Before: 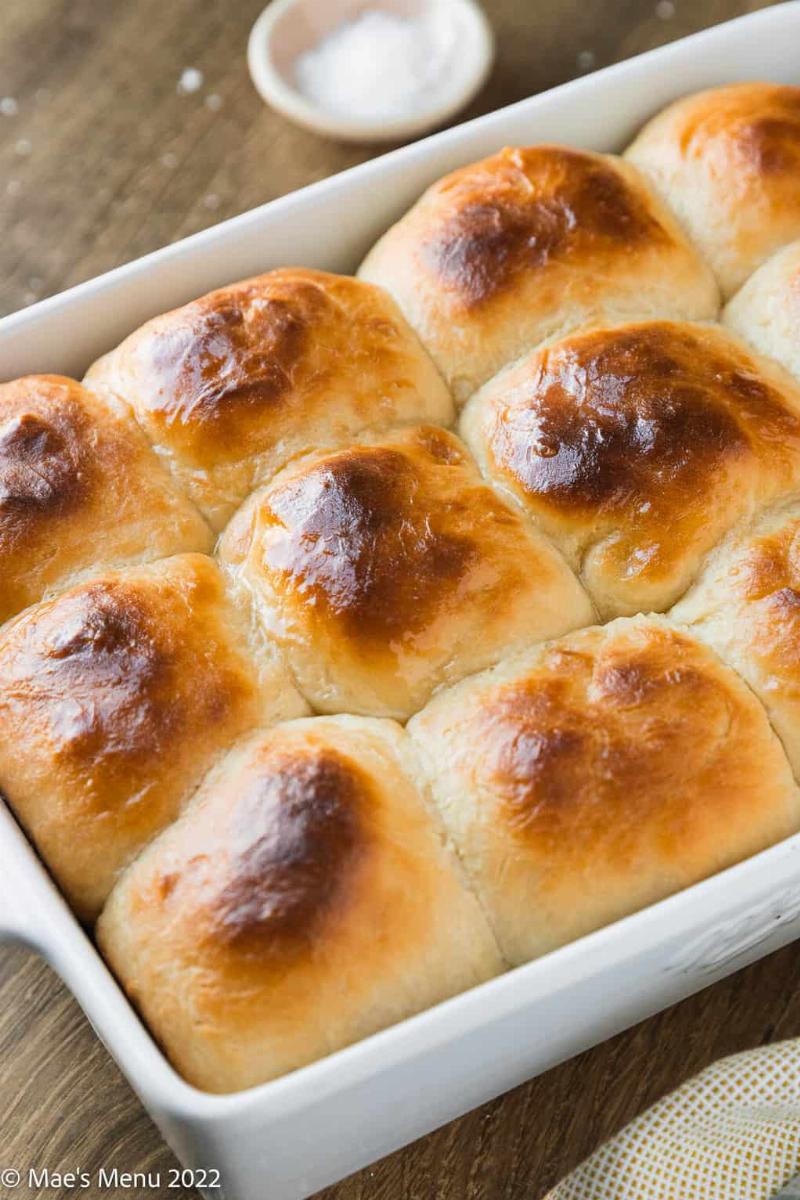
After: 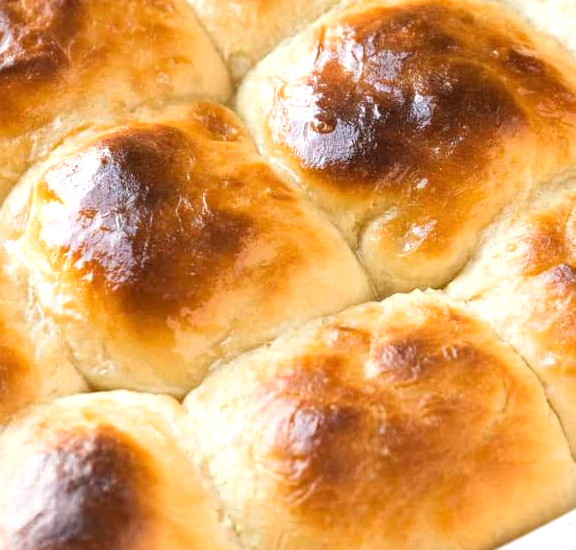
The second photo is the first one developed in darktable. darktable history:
crop and rotate: left 27.938%, top 27.046%, bottom 27.046%
exposure: black level correction 0, exposure 0.5 EV, compensate exposure bias true, compensate highlight preservation false
